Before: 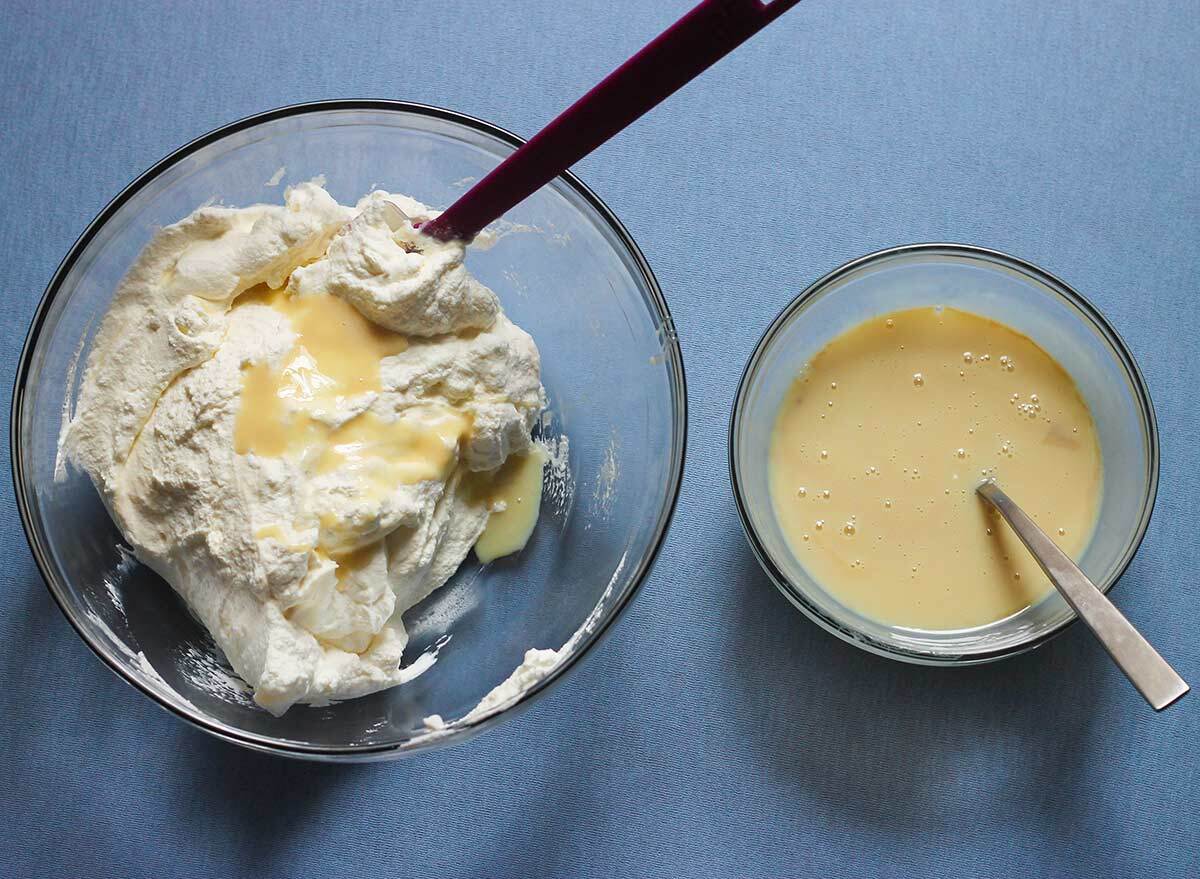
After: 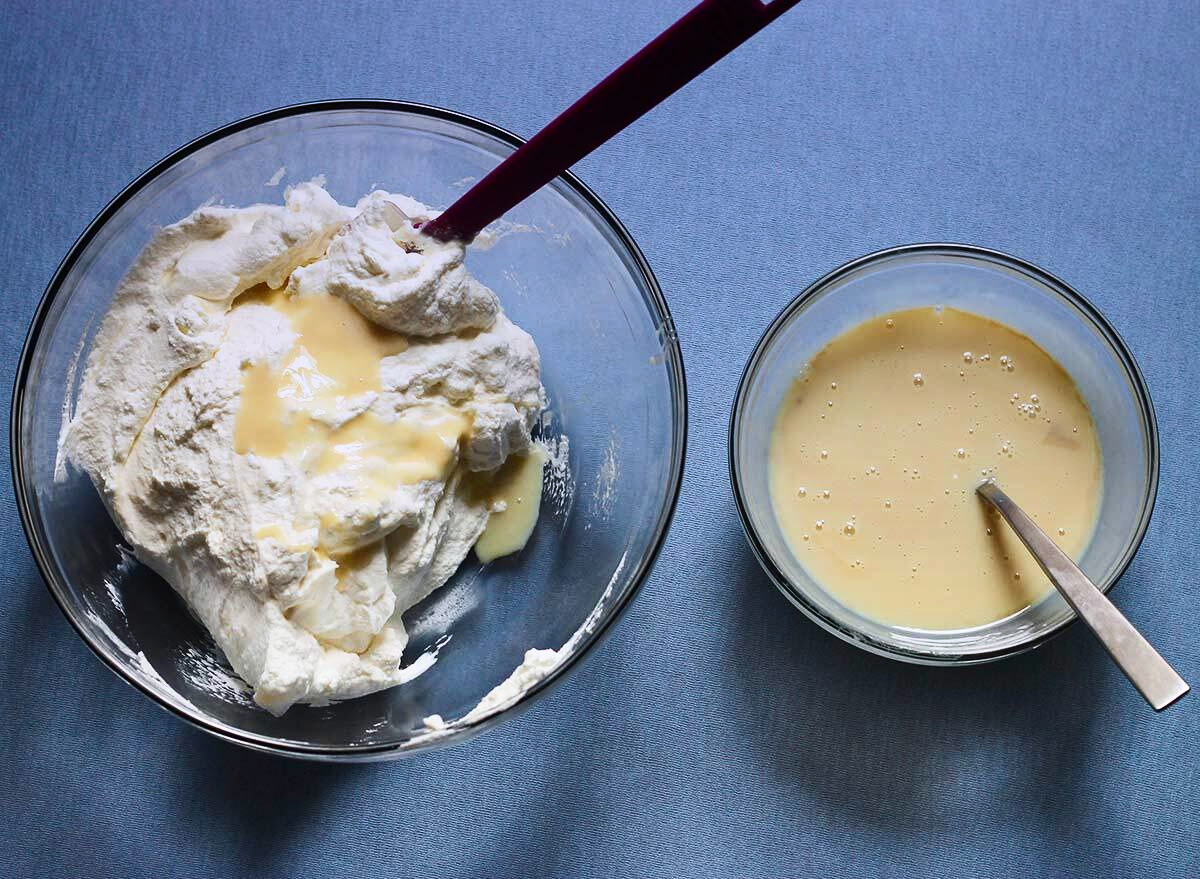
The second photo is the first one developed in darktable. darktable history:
exposure: exposure 0.127 EV, compensate highlight preservation false
contrast brightness saturation: contrast 0.22
tone equalizer: -8 EV 0.06 EV, smoothing diameter 25%, edges refinement/feathering 10, preserve details guided filter
graduated density: hue 238.83°, saturation 50%
sharpen: radius 2.883, amount 0.868, threshold 47.523
